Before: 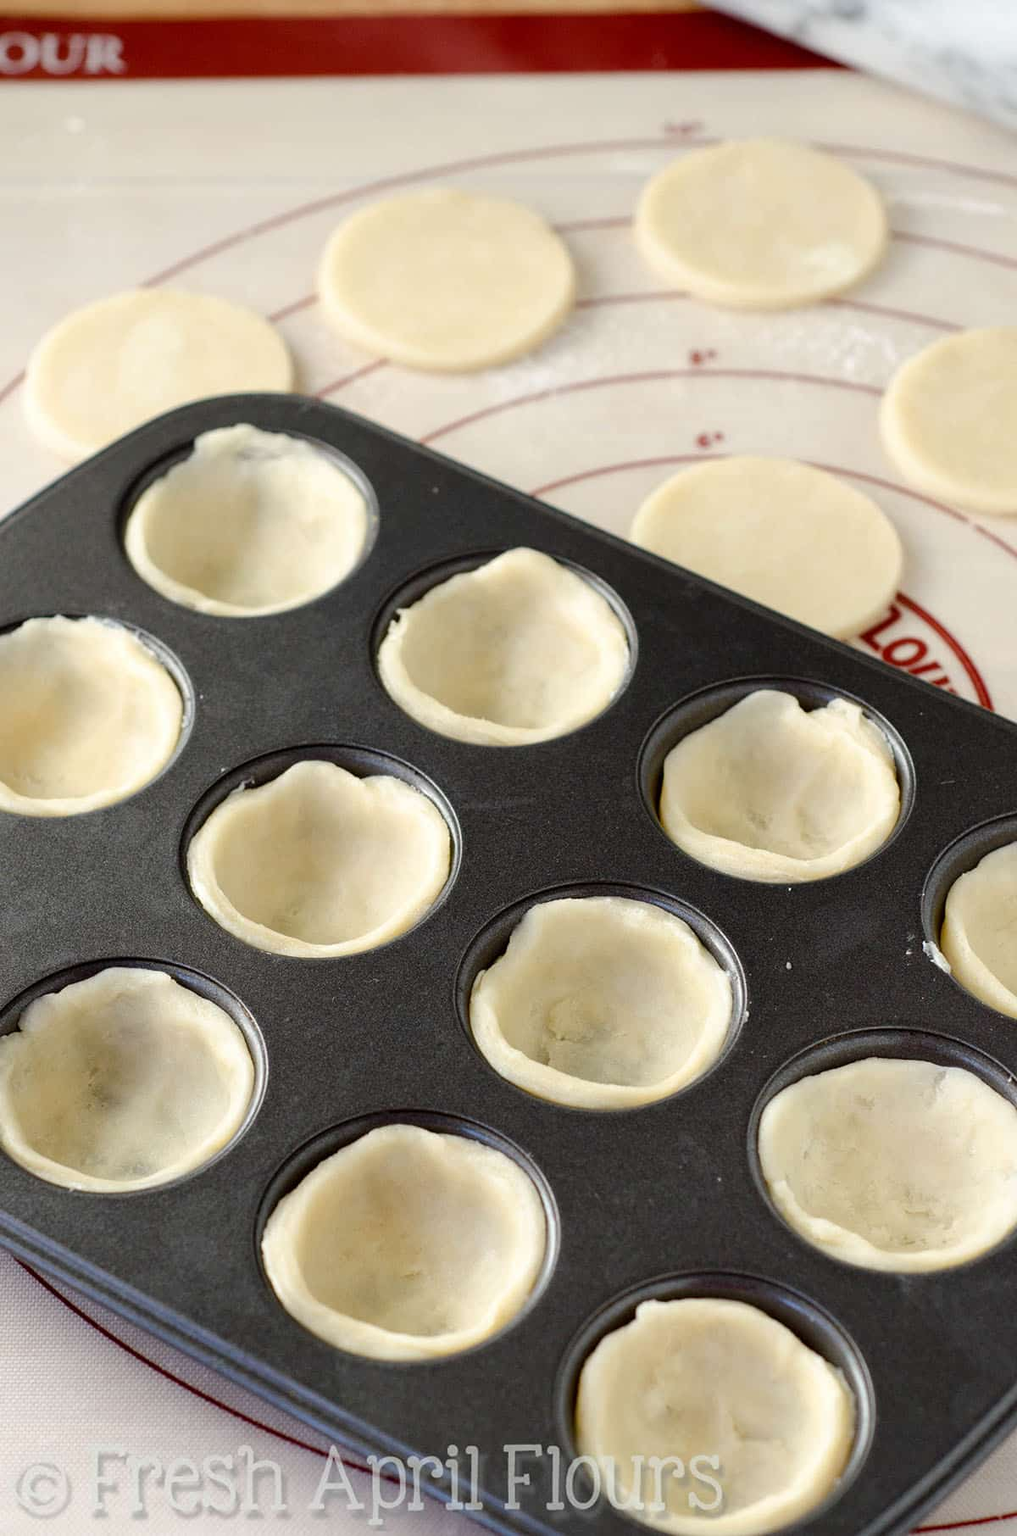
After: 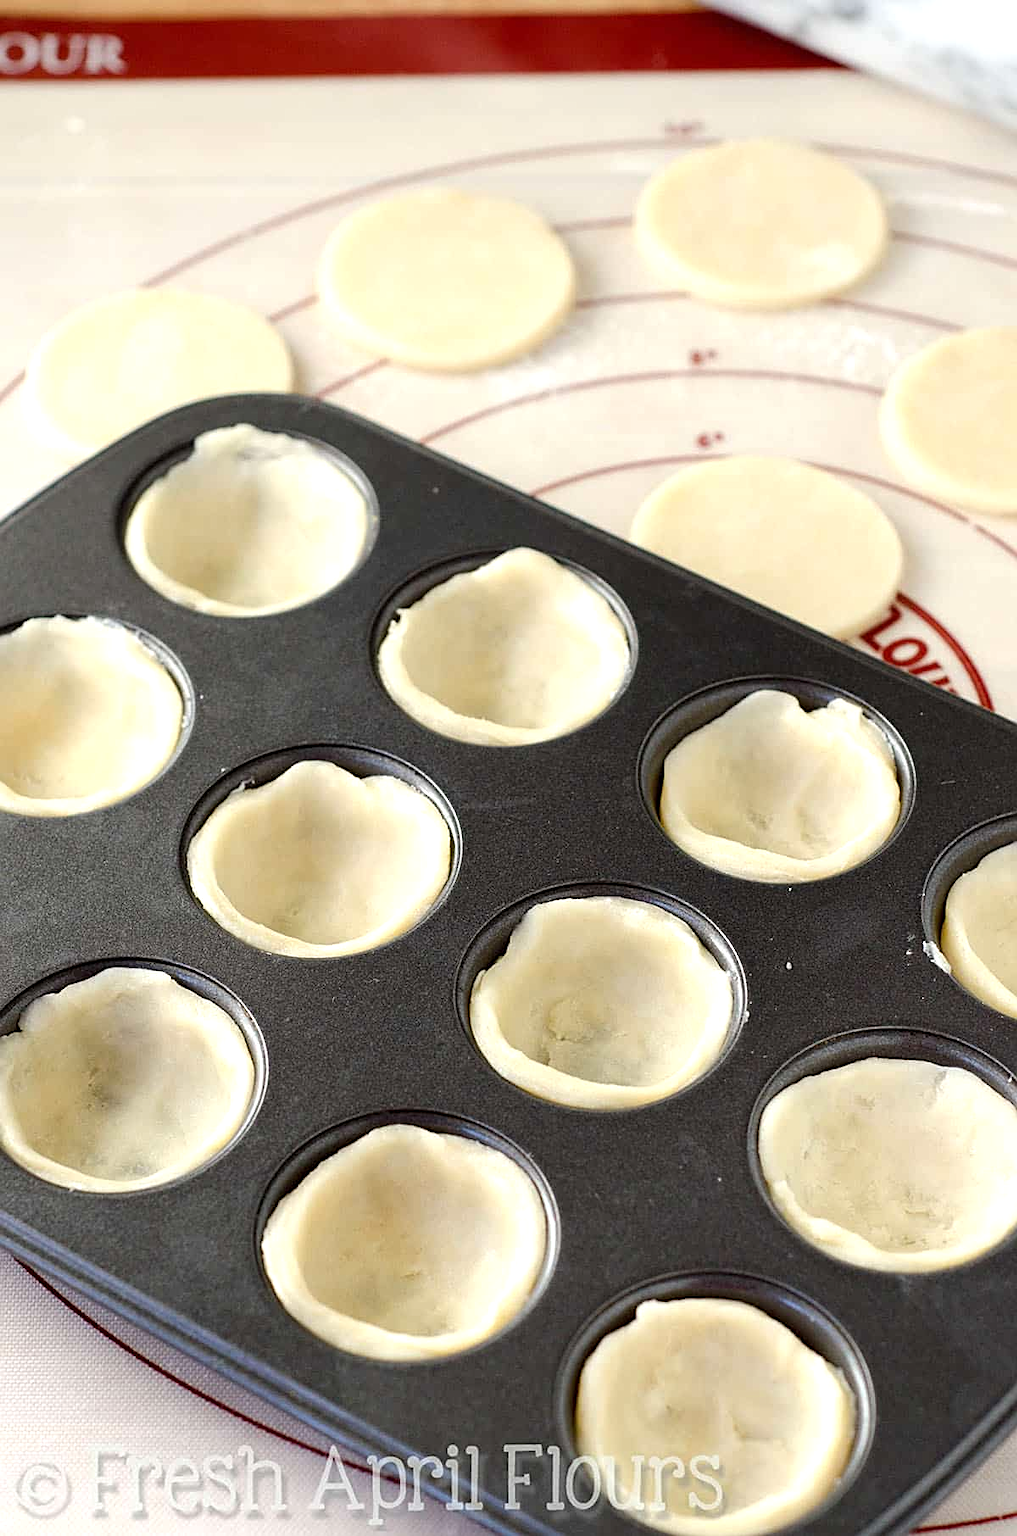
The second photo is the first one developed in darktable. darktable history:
sharpen: on, module defaults
exposure: exposure 0.373 EV, compensate exposure bias true, compensate highlight preservation false
